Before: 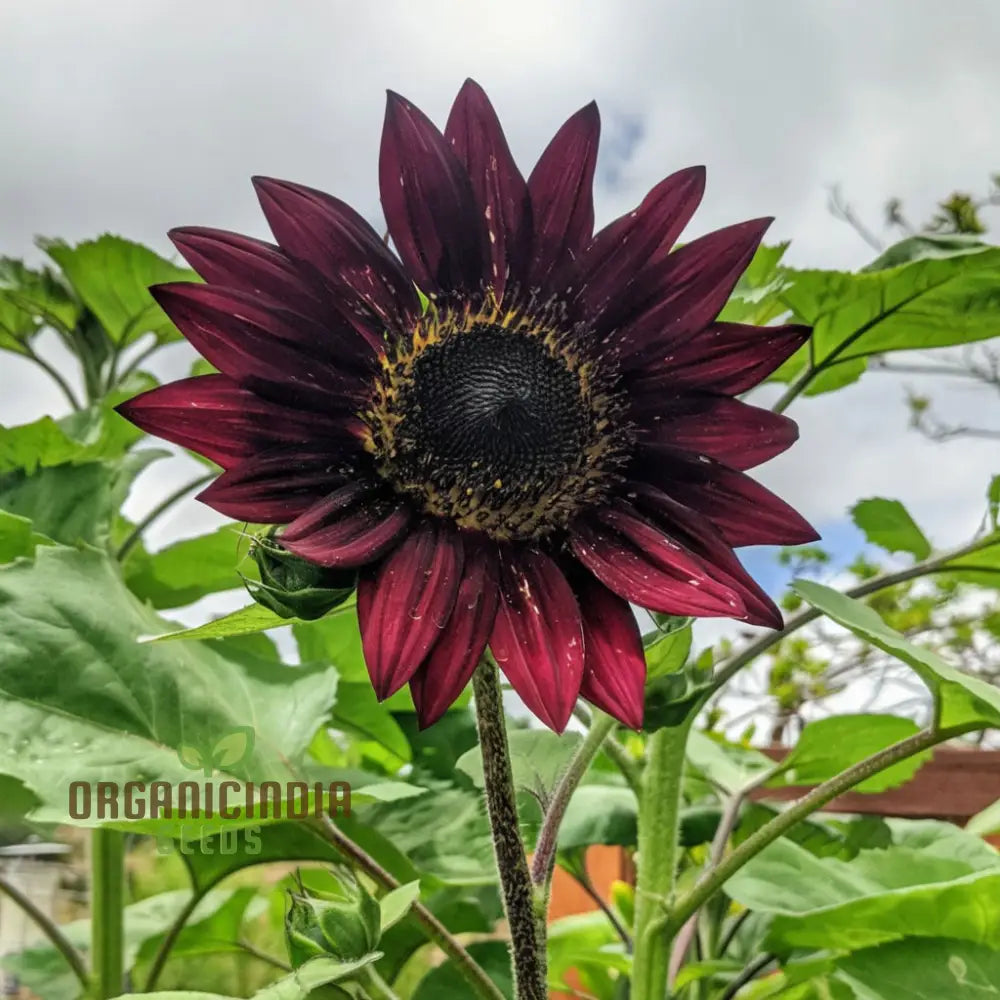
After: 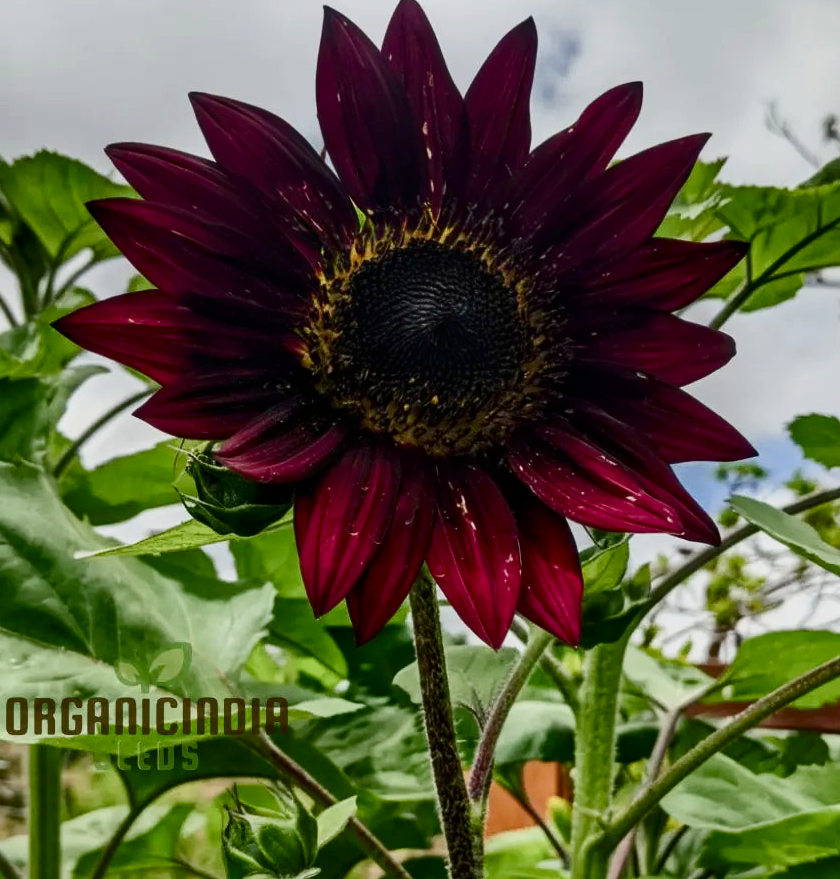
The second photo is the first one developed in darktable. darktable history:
crop: left 6.384%, top 8.408%, right 9.532%, bottom 3.621%
contrast brightness saturation: contrast 0.294
exposure: black level correction 0, exposure -0.691 EV, compensate highlight preservation false
color balance rgb: perceptual saturation grading › global saturation 20%, perceptual saturation grading › highlights -50.56%, perceptual saturation grading › shadows 30.608%, perceptual brilliance grading › global brilliance 2.973%, perceptual brilliance grading › highlights -3.188%, perceptual brilliance grading › shadows 3.252%, global vibrance 11.447%, contrast 4.812%
